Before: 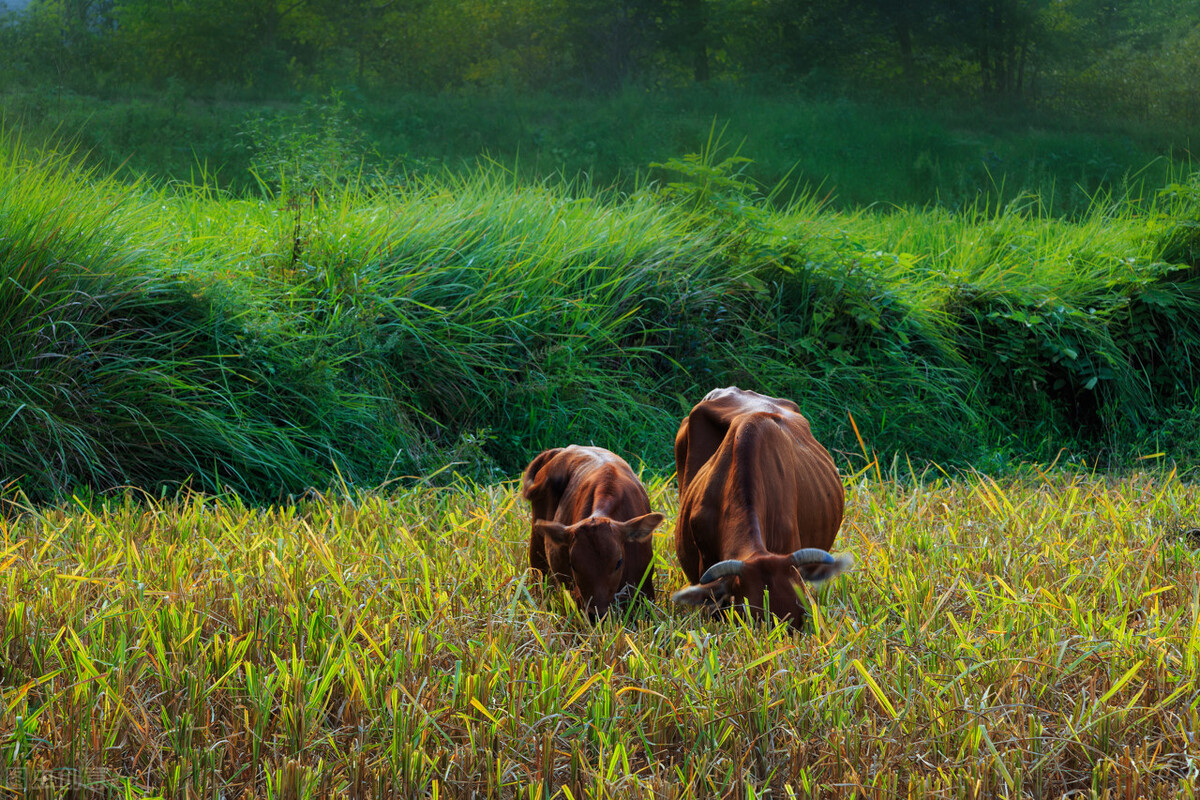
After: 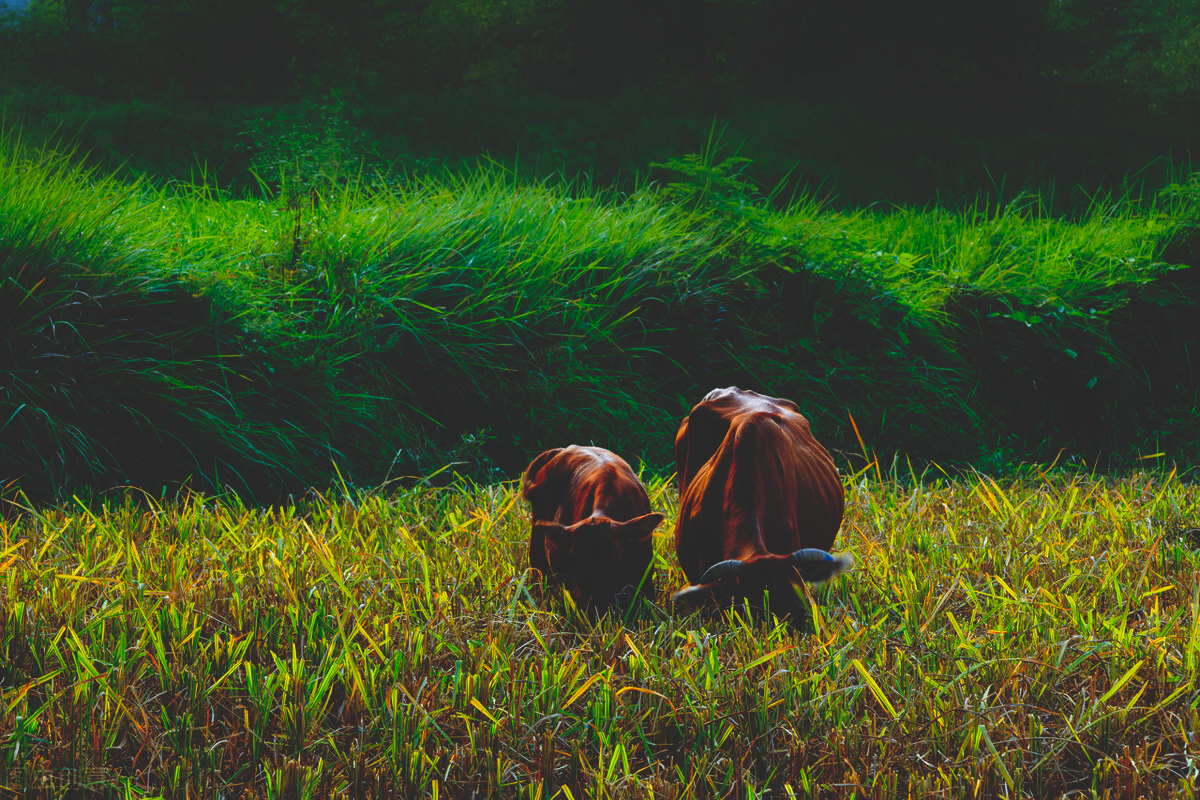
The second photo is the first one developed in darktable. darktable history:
base curve: curves: ch0 [(0, 0.02) (0.083, 0.036) (1, 1)], preserve colors none
color correction: highlights b* -0.049, saturation 1.09
